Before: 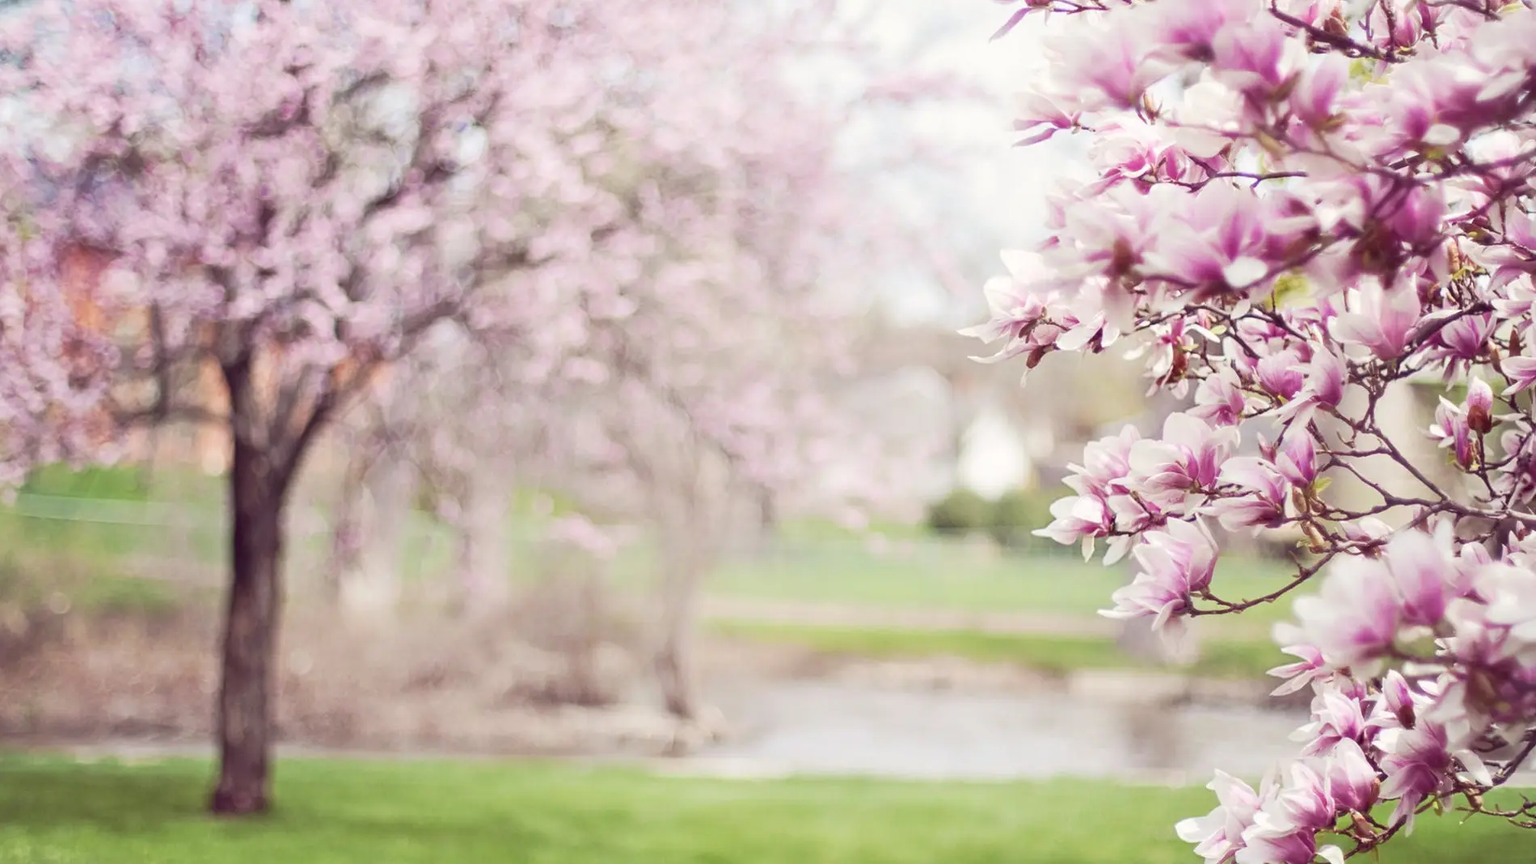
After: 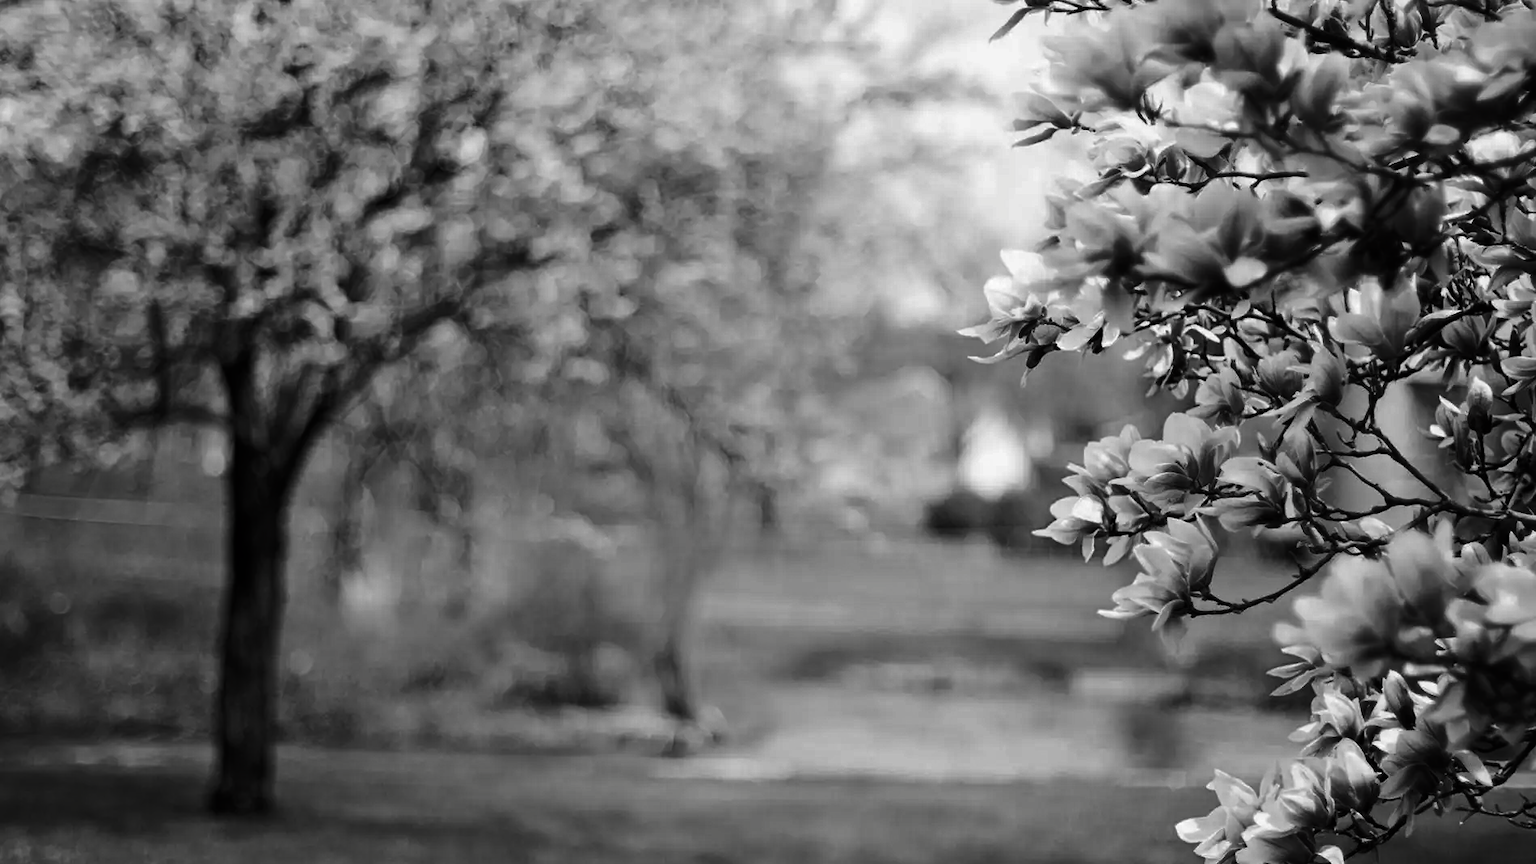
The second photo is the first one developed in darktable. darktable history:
contrast brightness saturation: contrast 0.018, brightness -0.996, saturation -0.992
